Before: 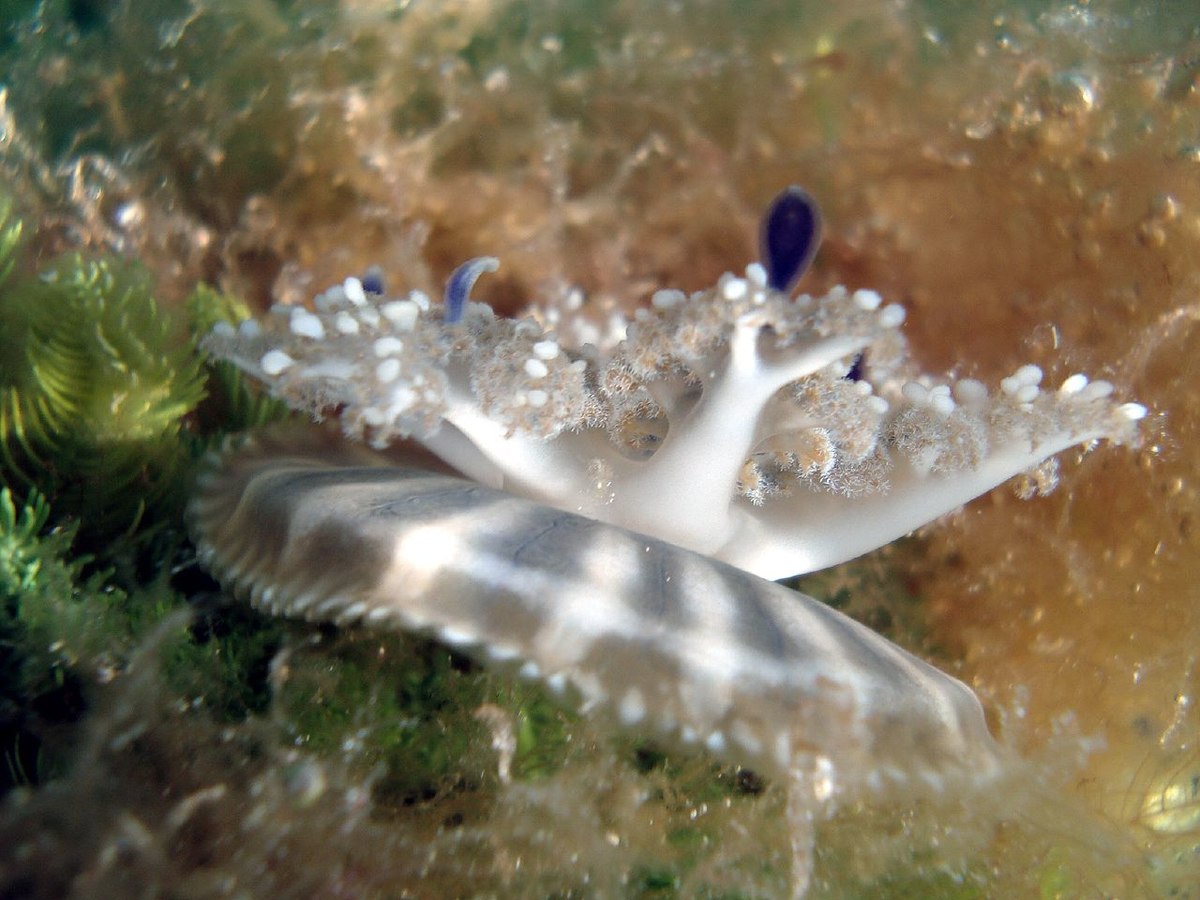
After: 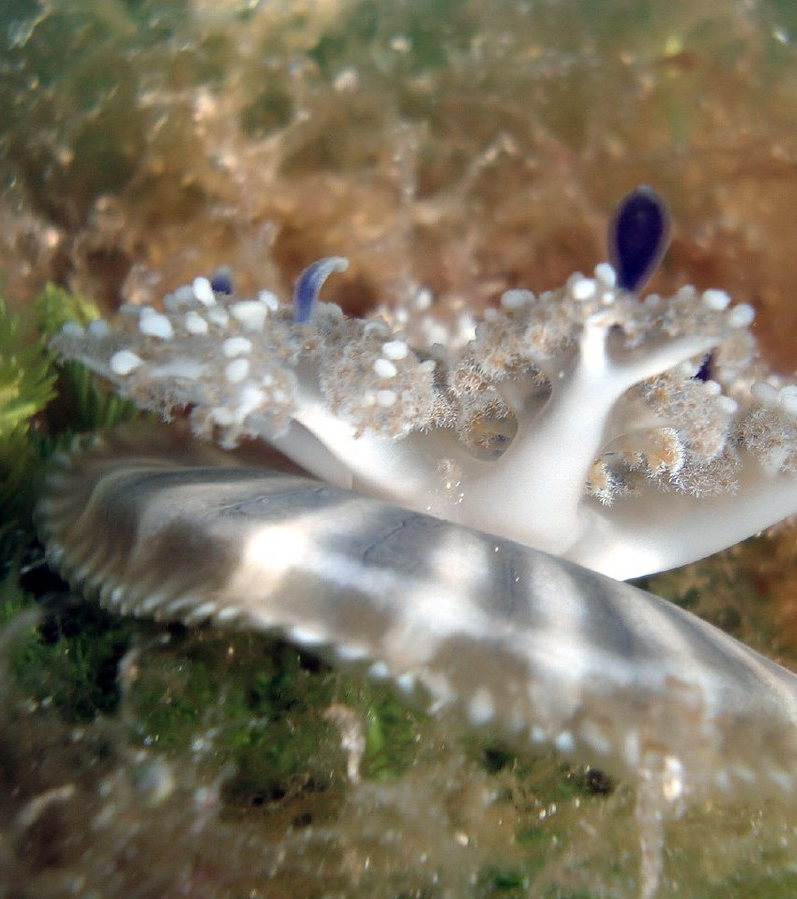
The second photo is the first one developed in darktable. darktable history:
crop and rotate: left 12.652%, right 20.916%
